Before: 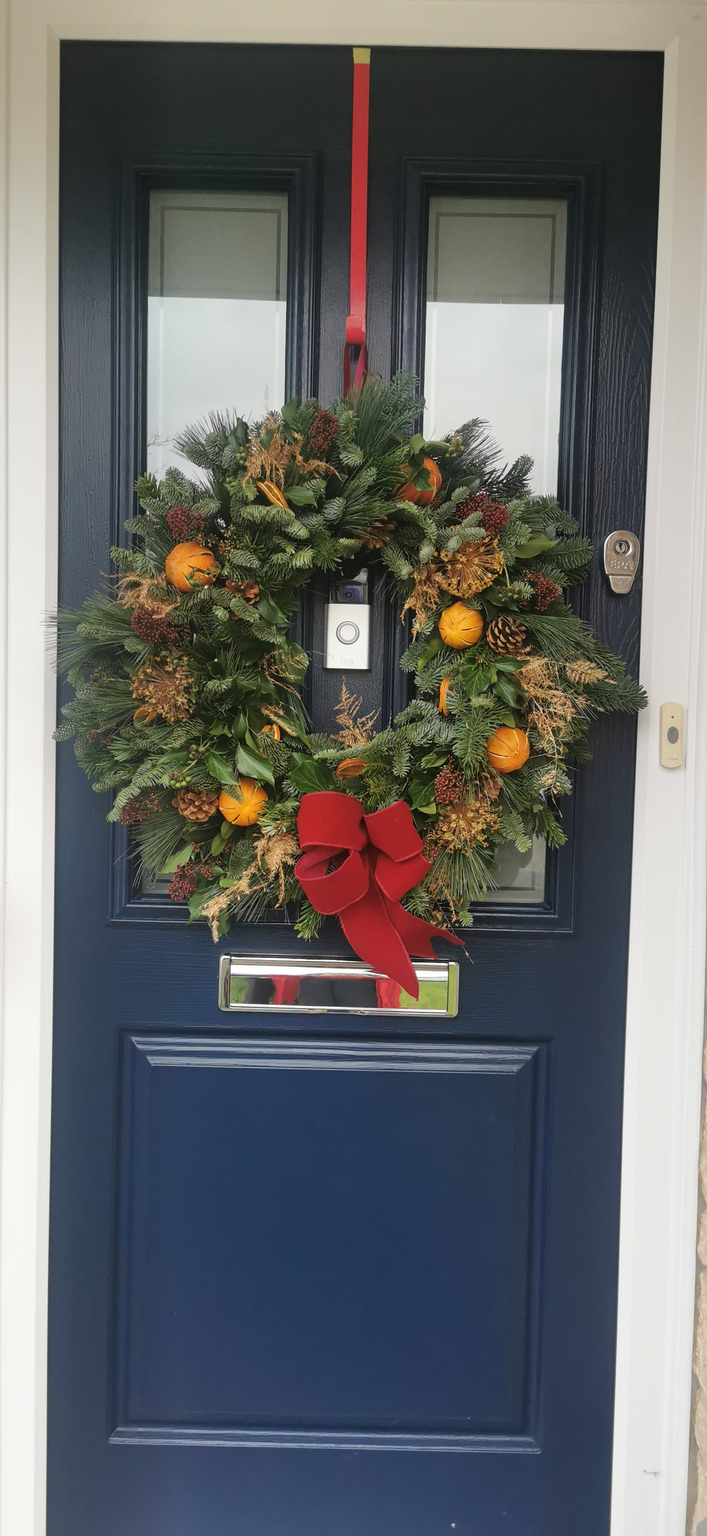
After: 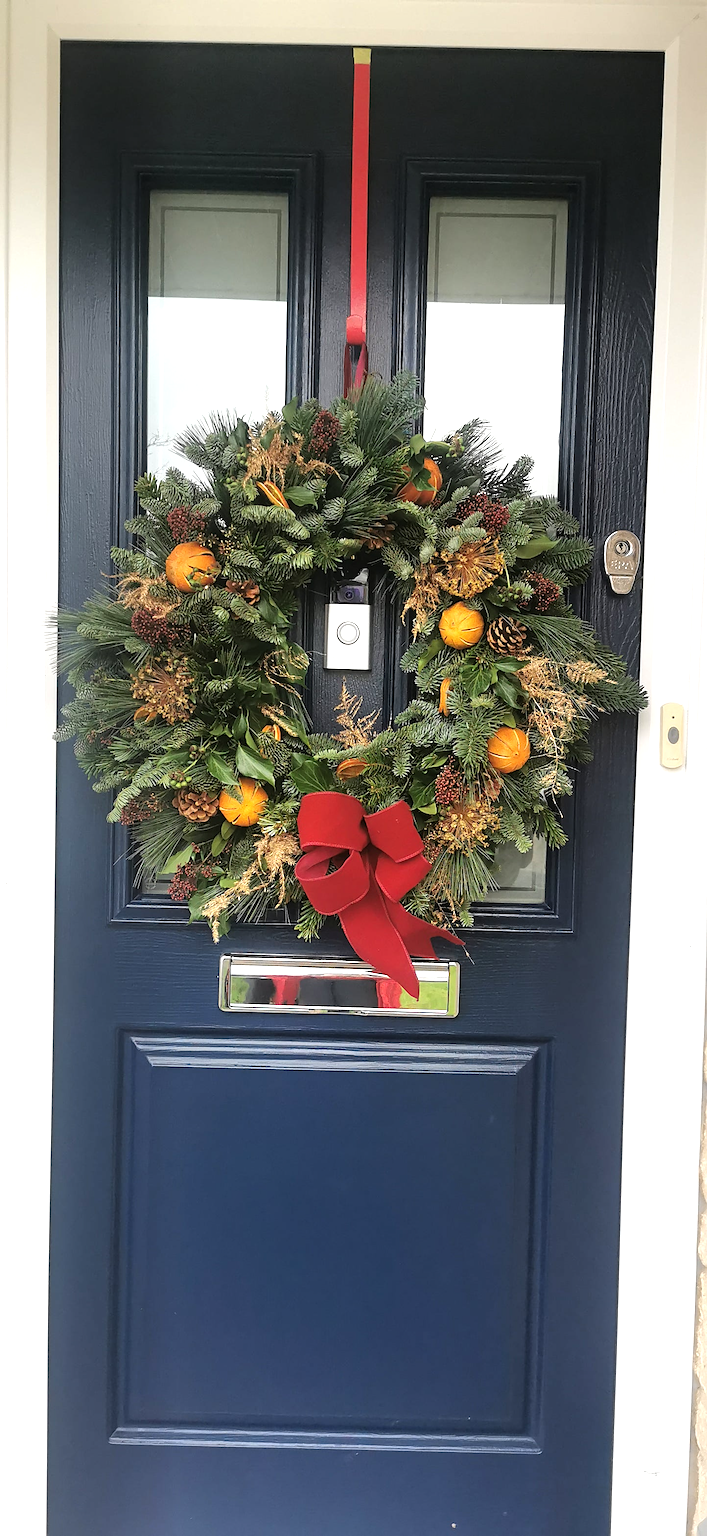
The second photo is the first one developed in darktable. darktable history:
exposure: black level correction 0, compensate exposure bias true, compensate highlight preservation false
sharpen: on, module defaults
tone equalizer: -8 EV -0.776 EV, -7 EV -0.685 EV, -6 EV -0.591 EV, -5 EV -0.402 EV, -3 EV 0.365 EV, -2 EV 0.6 EV, -1 EV 0.686 EV, +0 EV 0.768 EV
